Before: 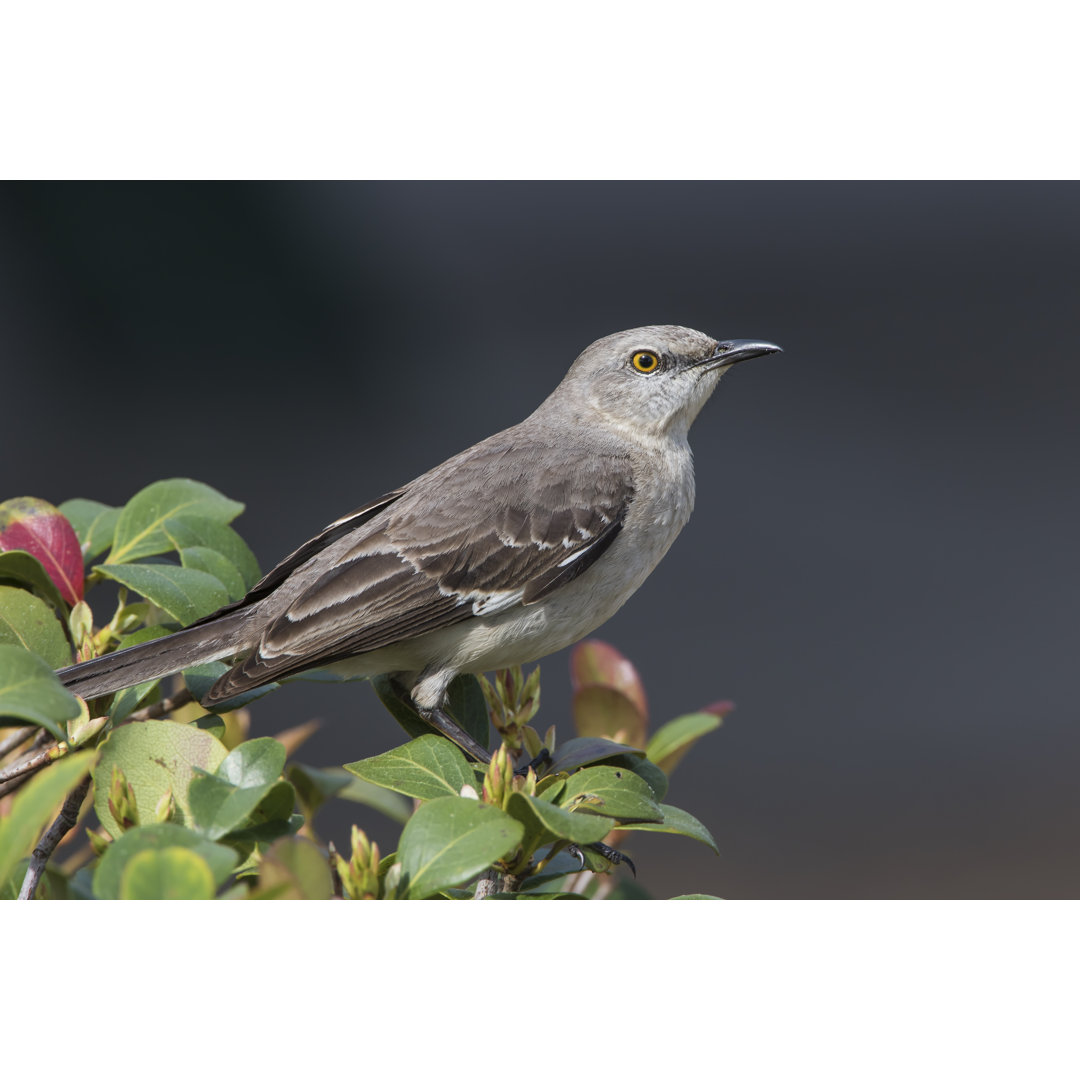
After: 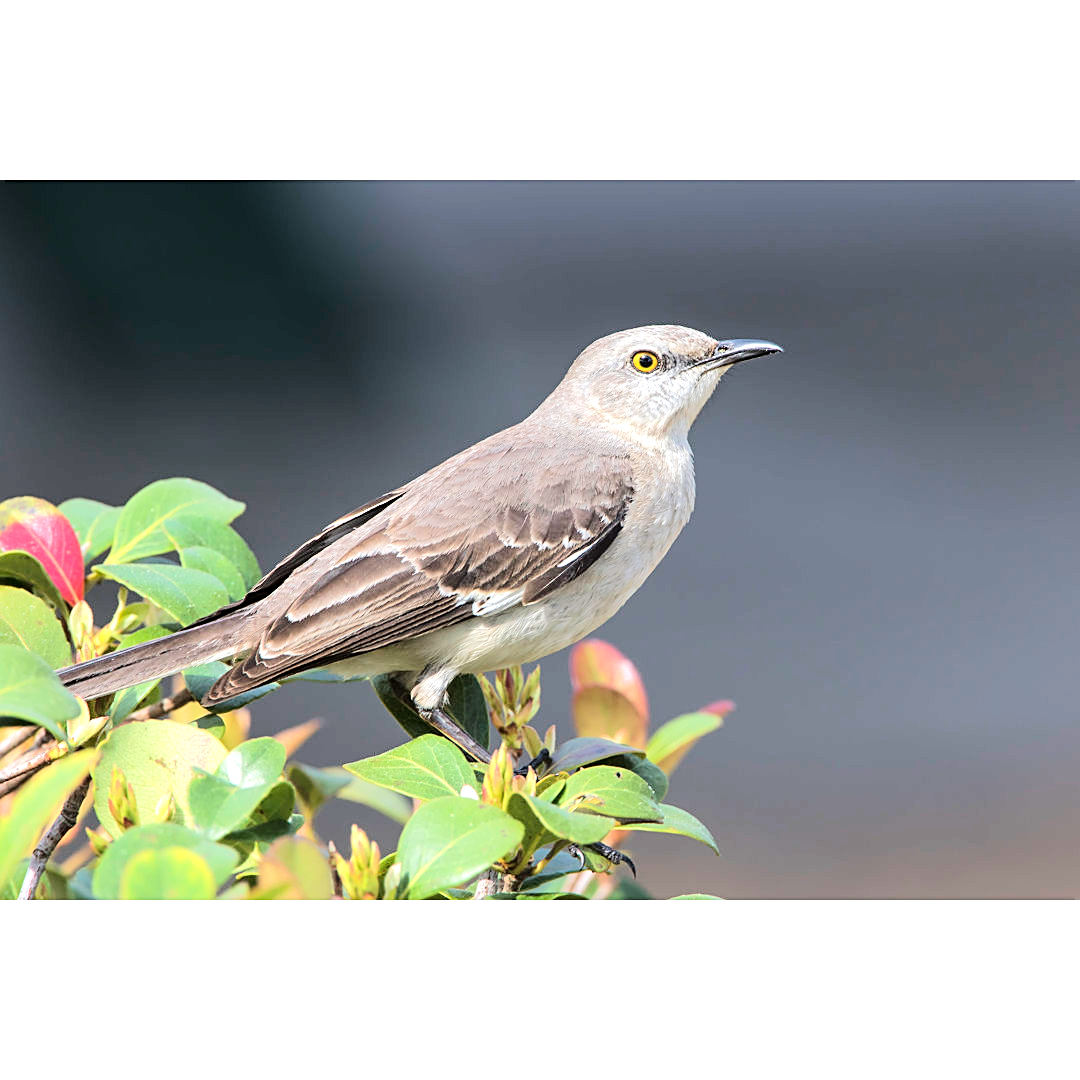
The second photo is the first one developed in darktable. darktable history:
tone equalizer: -7 EV 0.156 EV, -6 EV 0.617 EV, -5 EV 1.15 EV, -4 EV 1.31 EV, -3 EV 1.18 EV, -2 EV 0.6 EV, -1 EV 0.163 EV, edges refinement/feathering 500, mask exposure compensation -1.57 EV, preserve details no
exposure: black level correction 0, exposure 0.701 EV, compensate highlight preservation false
sharpen: on, module defaults
